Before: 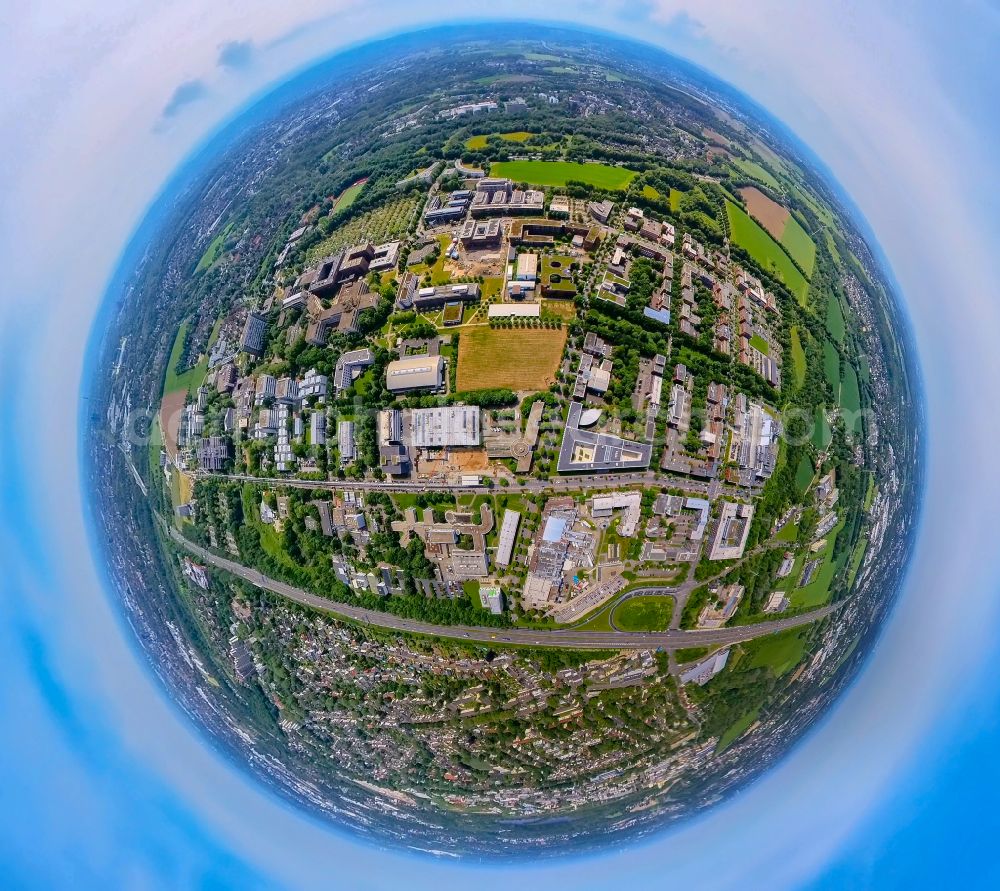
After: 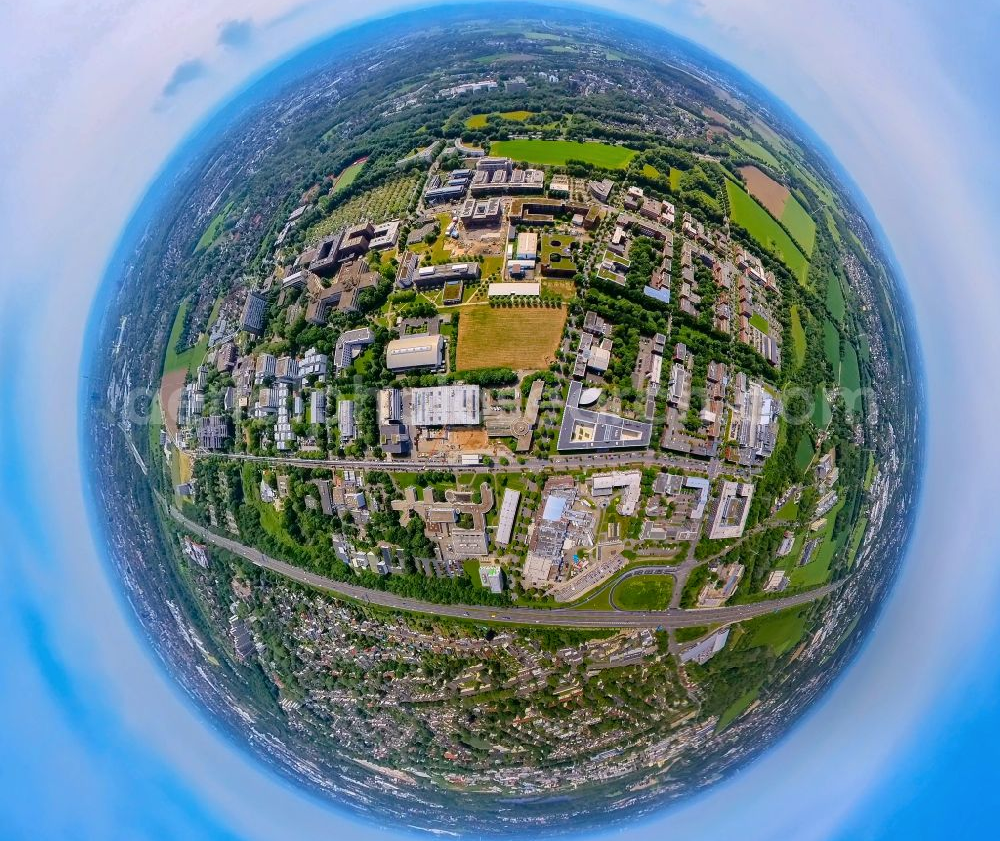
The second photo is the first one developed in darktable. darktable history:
crop and rotate: top 2.412%, bottom 3.117%
shadows and highlights: shadows 11.34, white point adjustment 1.27, highlights -1.14, soften with gaussian
